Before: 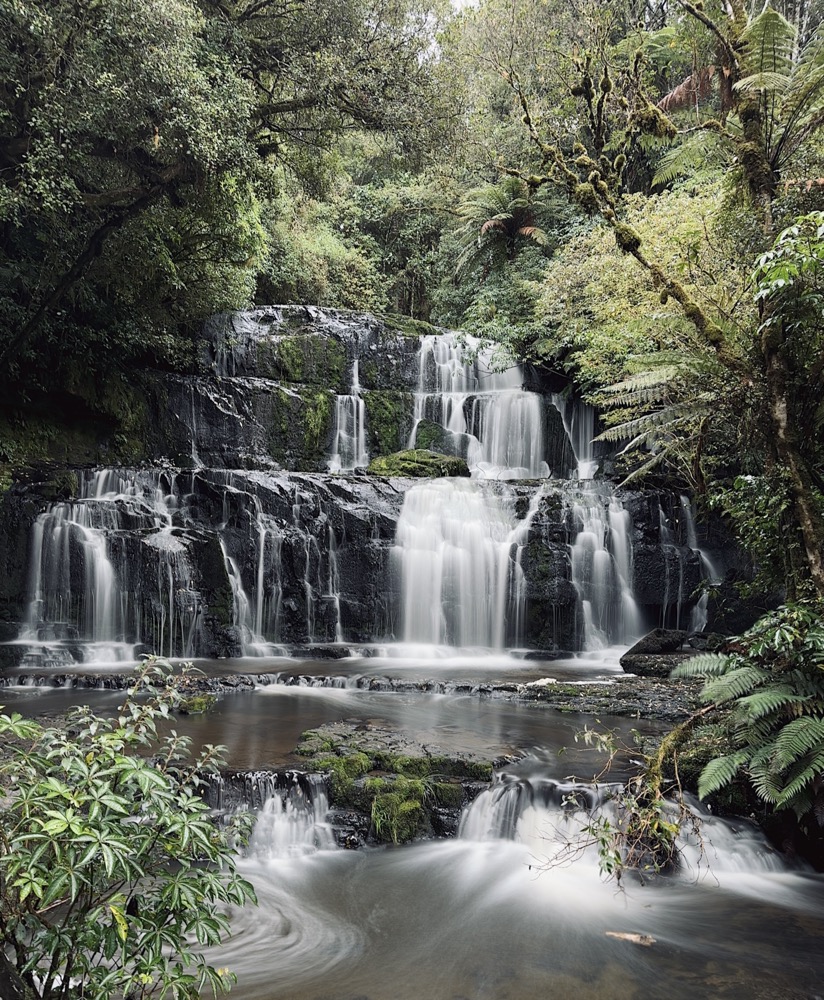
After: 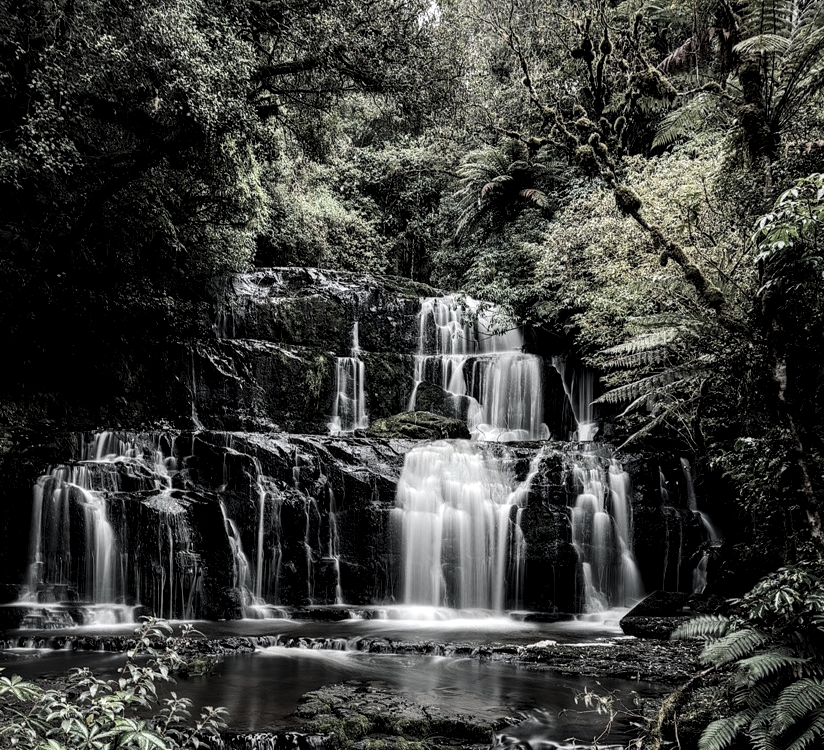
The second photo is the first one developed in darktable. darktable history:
contrast brightness saturation: contrast 0.07
shadows and highlights: shadows 25, white point adjustment -3, highlights -30
crop: top 3.857%, bottom 21.132%
local contrast: highlights 60%, shadows 60%, detail 160%
levels: mode automatic, black 8.58%, gray 59.42%, levels [0, 0.445, 1]
white balance: red 1, blue 1
color correction: saturation 0.5
